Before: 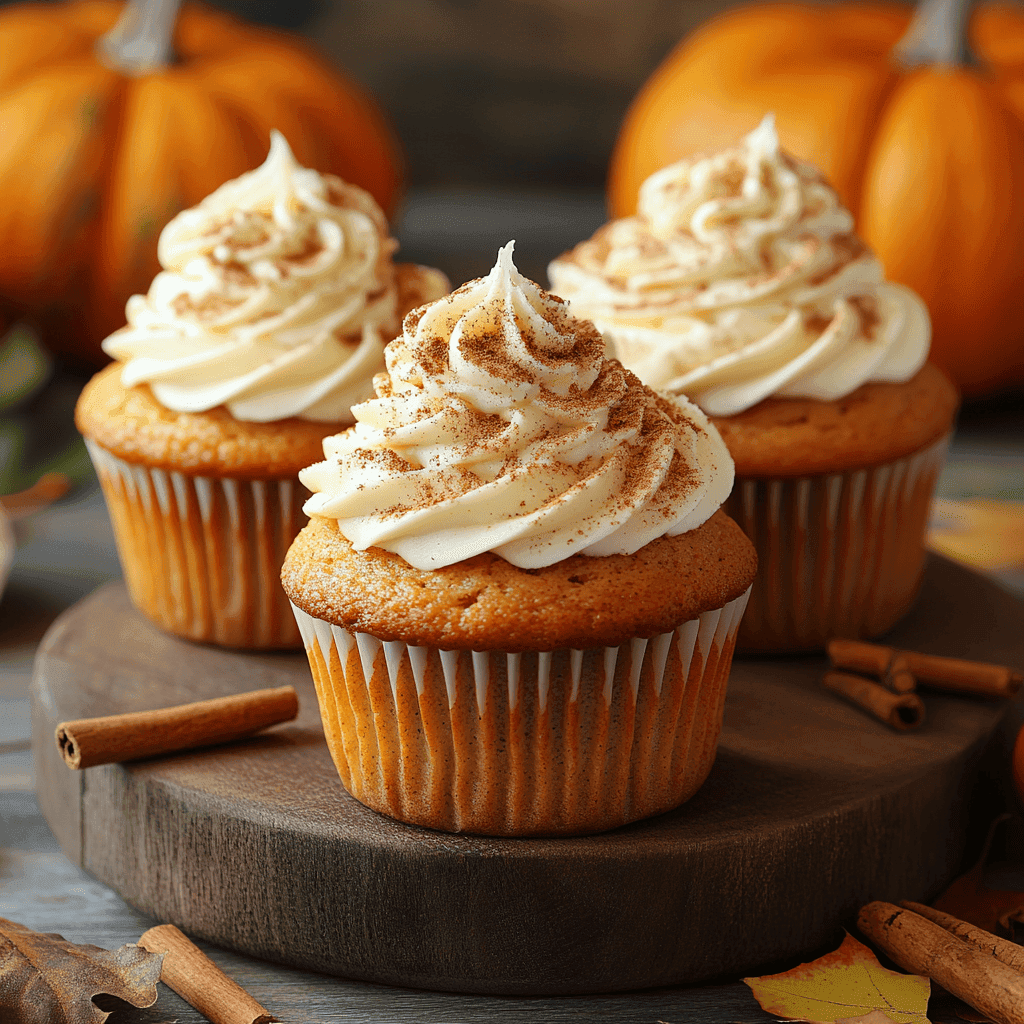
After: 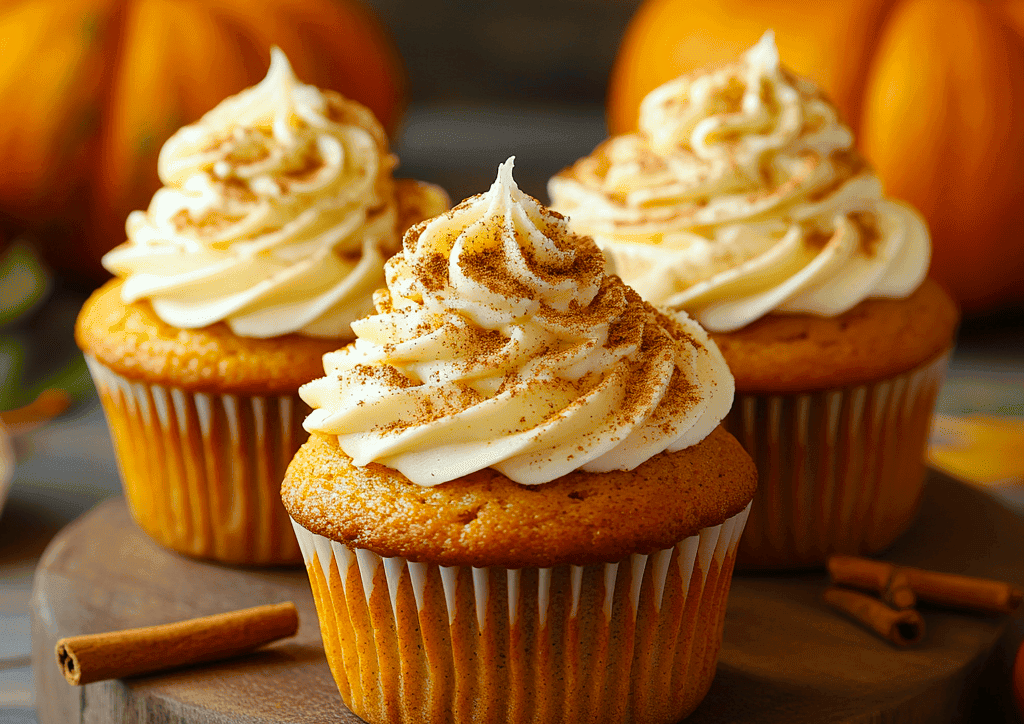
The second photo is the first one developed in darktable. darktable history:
crop and rotate: top 8.293%, bottom 20.996%
color balance rgb: perceptual saturation grading › global saturation 30%, global vibrance 20%
